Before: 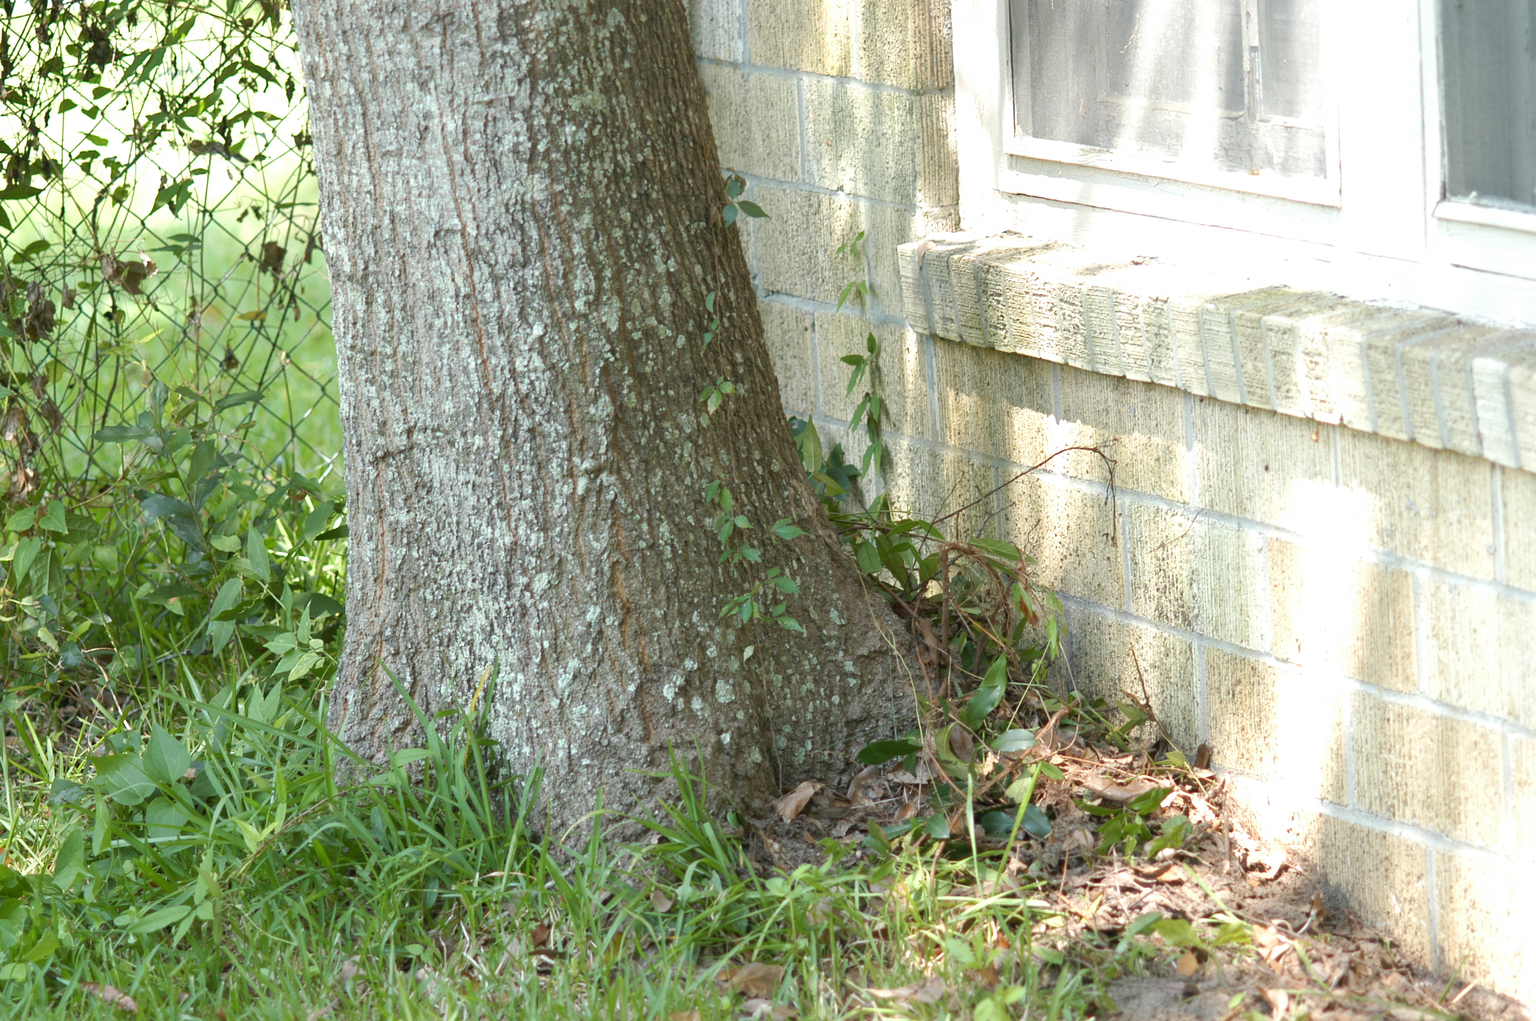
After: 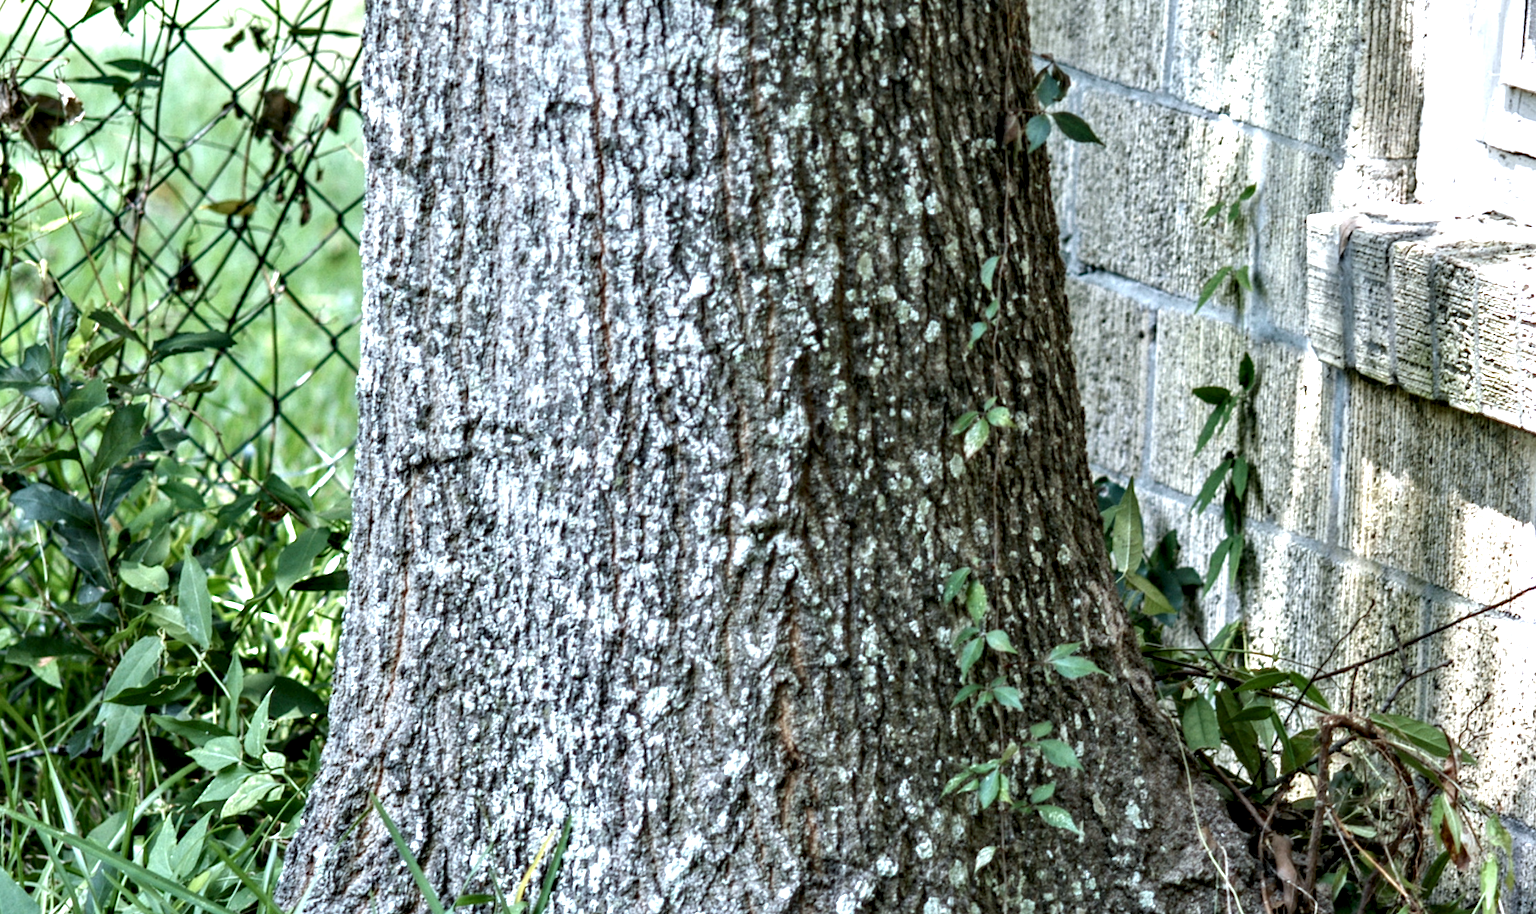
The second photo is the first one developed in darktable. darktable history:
crop and rotate: angle -6.62°, left 2.224%, top 6.875%, right 27.44%, bottom 30.177%
color calibration: illuminant as shot in camera, x 0.37, y 0.382, temperature 4319.46 K
contrast equalizer: octaves 7, y [[0.511, 0.558, 0.631, 0.632, 0.559, 0.512], [0.5 ×6], [0.507, 0.559, 0.627, 0.644, 0.647, 0.647], [0 ×6], [0 ×6]]
local contrast: highlights 19%, detail 187%
